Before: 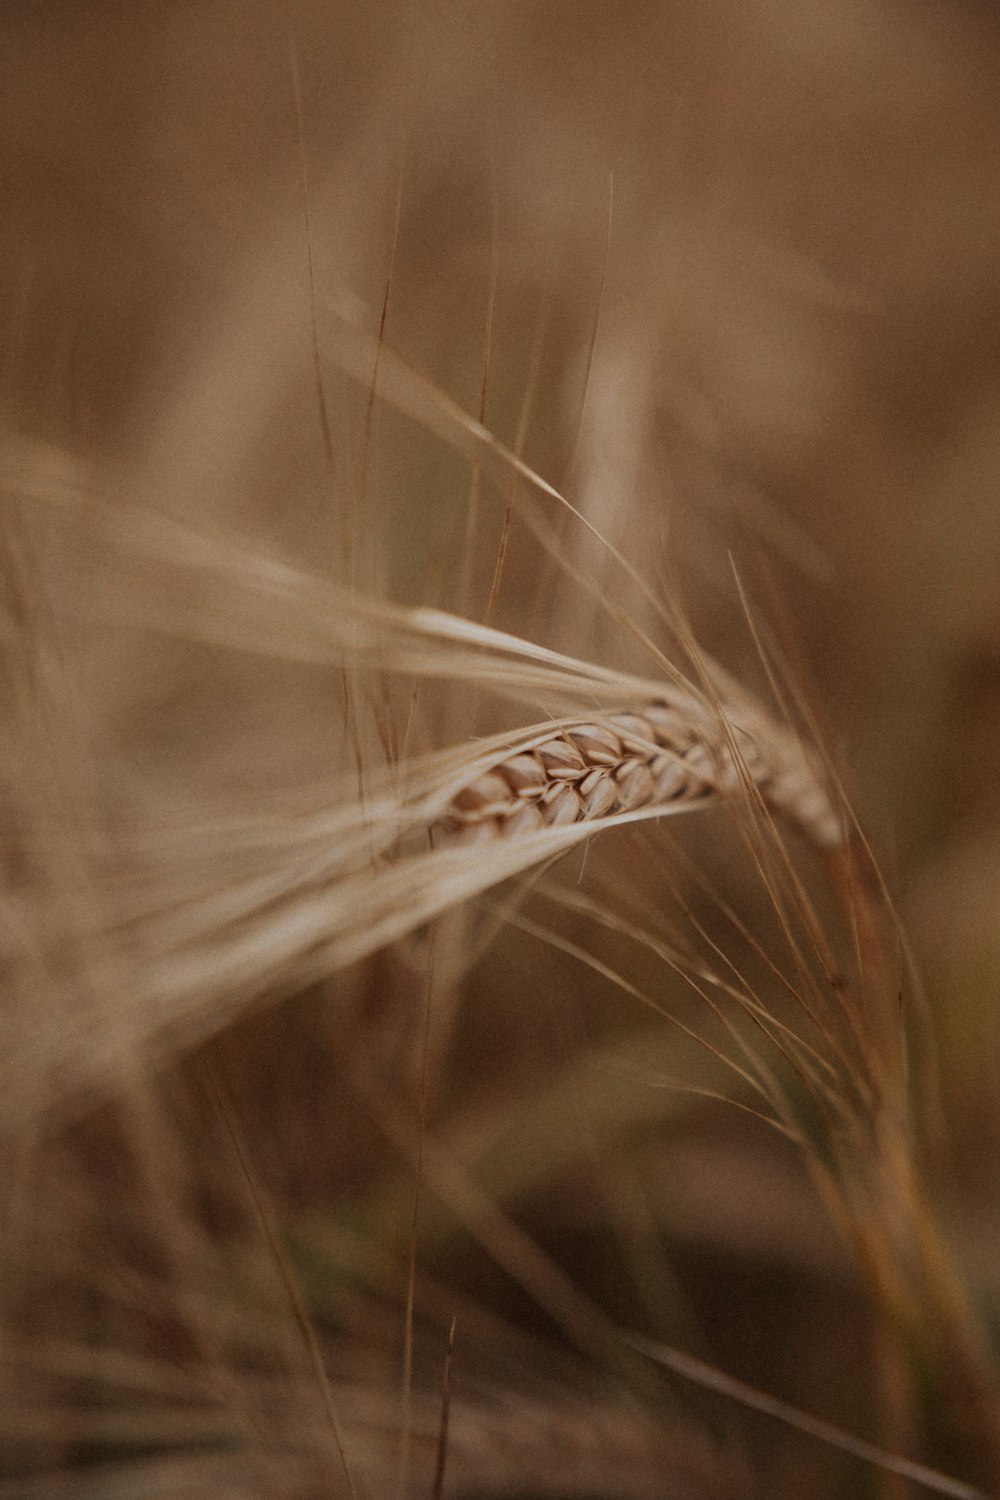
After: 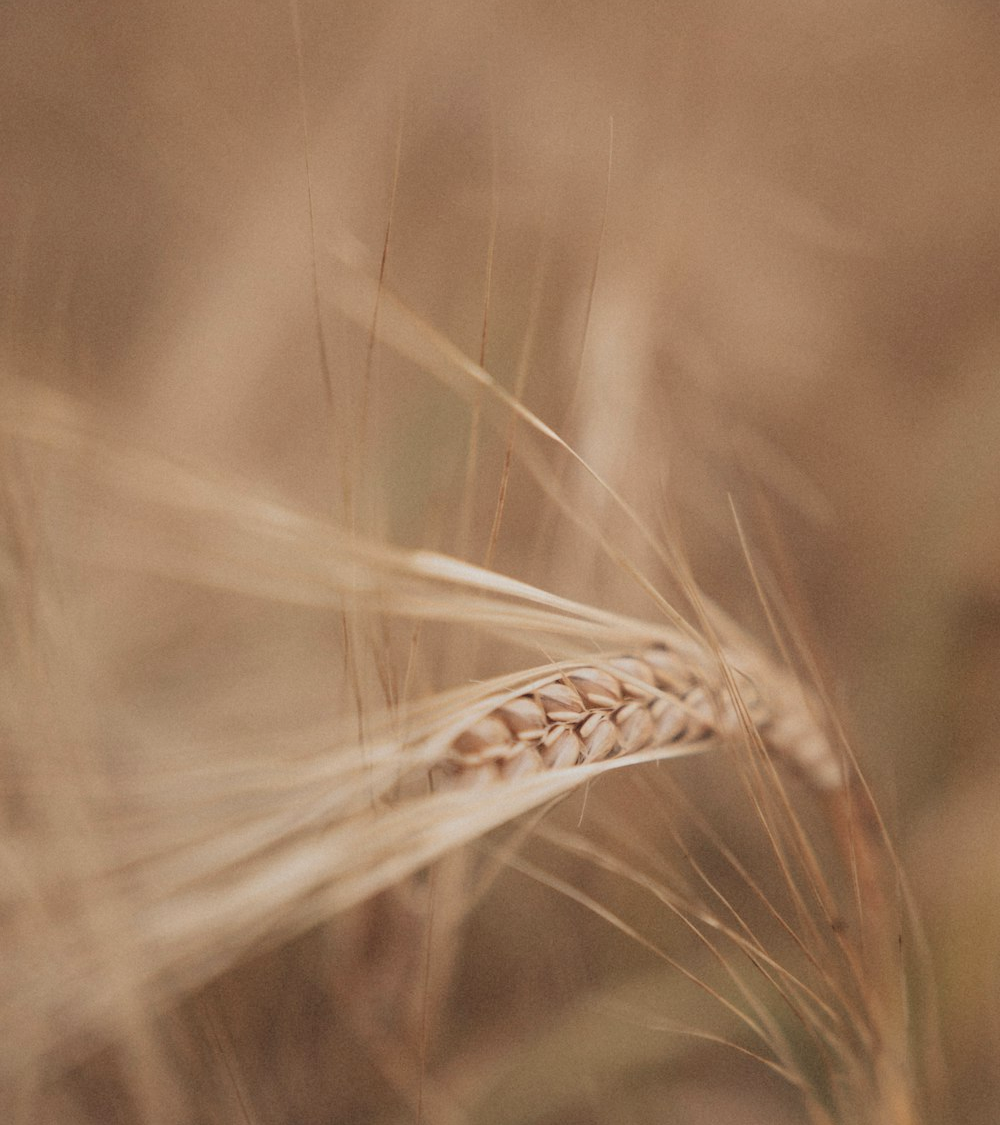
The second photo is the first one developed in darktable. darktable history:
crop: top 3.857%, bottom 21.132%
contrast brightness saturation: brightness 0.28
